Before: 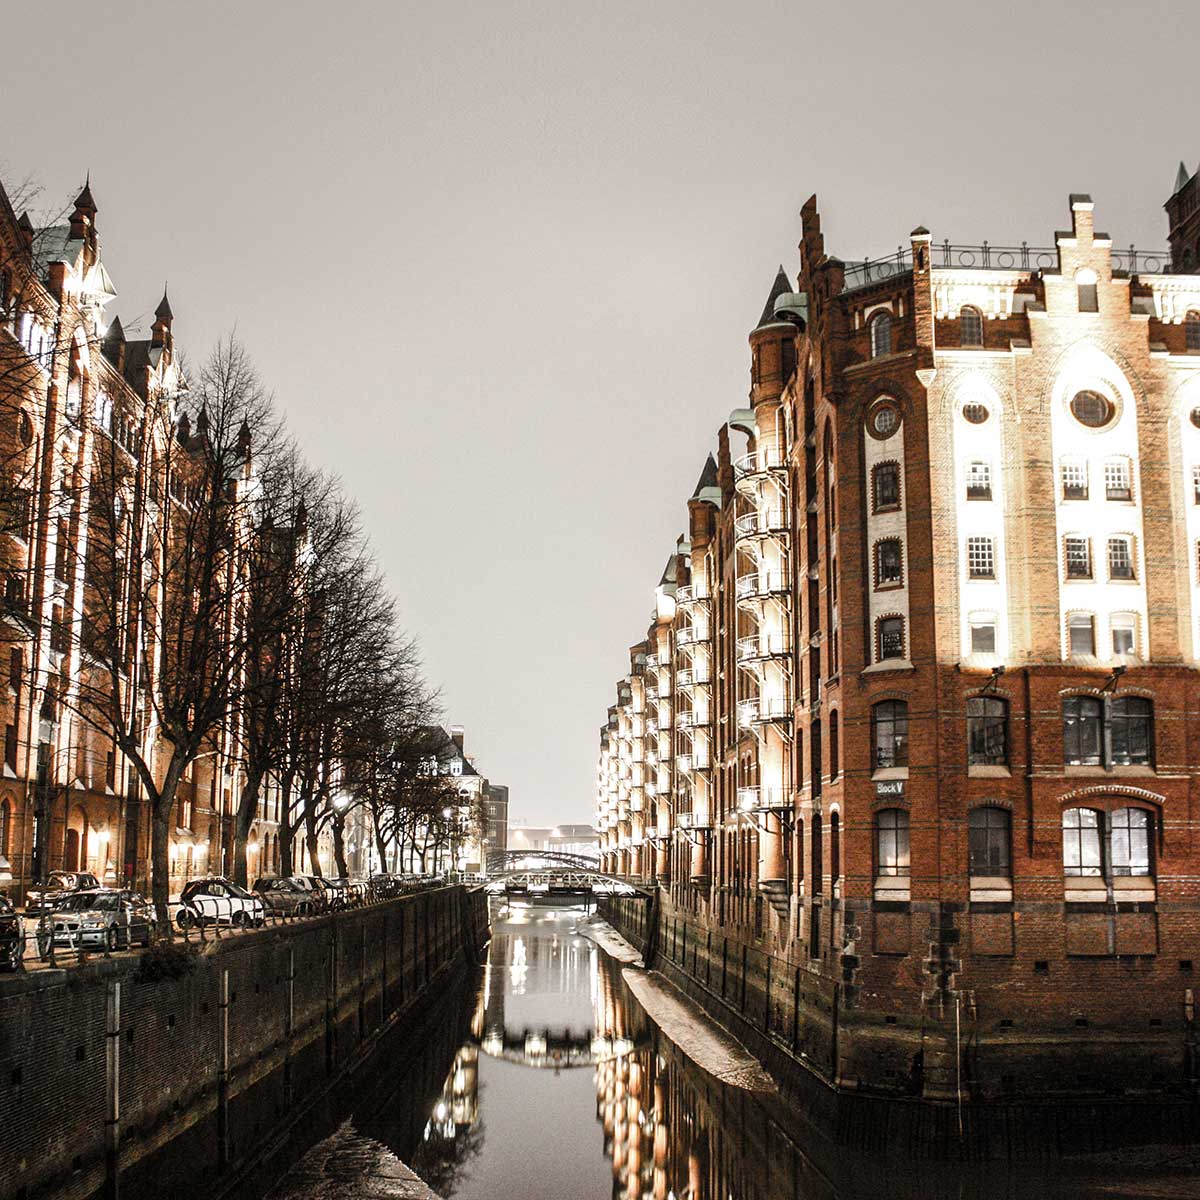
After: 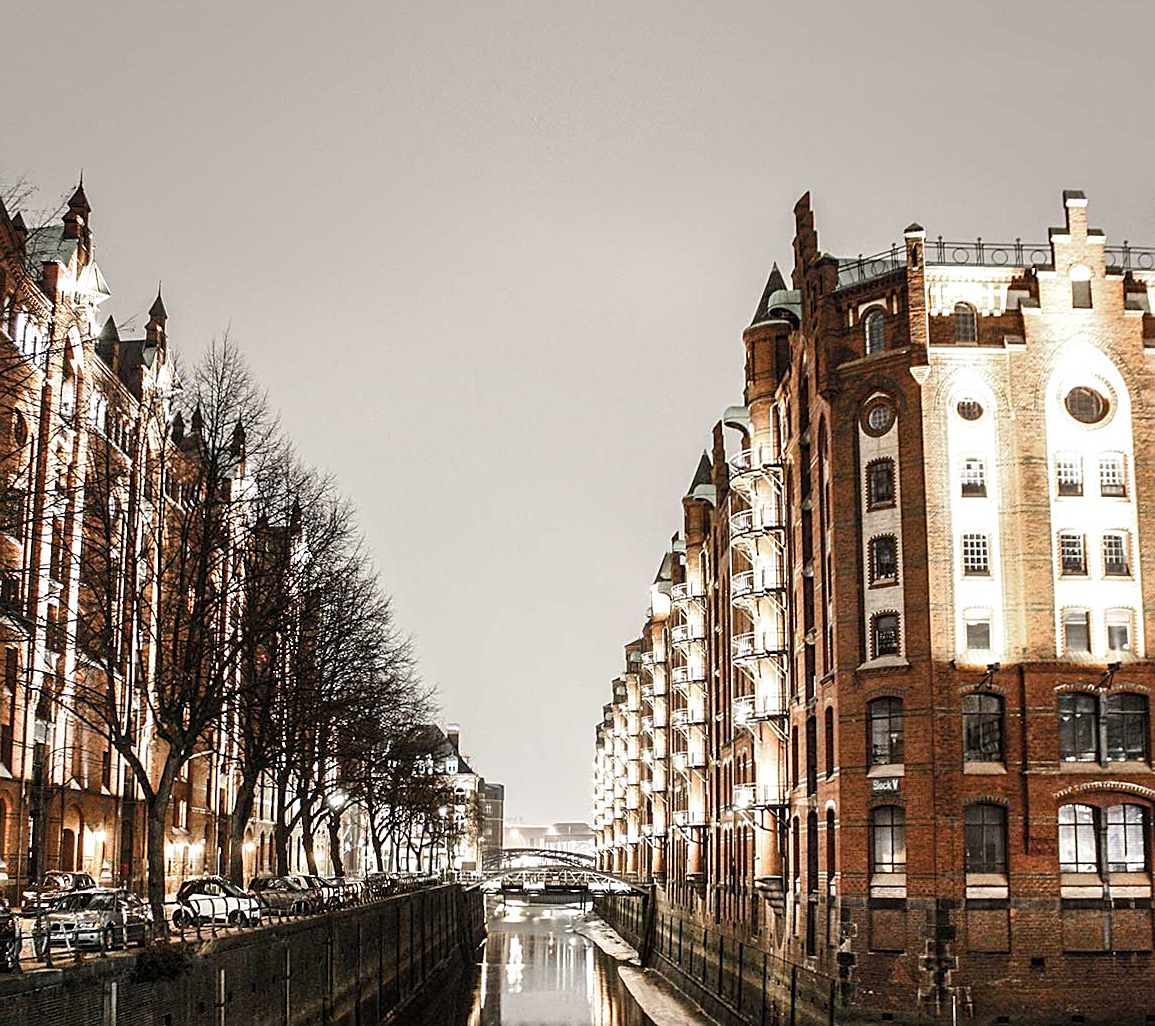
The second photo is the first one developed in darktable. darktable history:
exposure: compensate highlight preservation false
crop and rotate: angle 0.2°, left 0.275%, right 3.127%, bottom 14.18%
sharpen: on, module defaults
